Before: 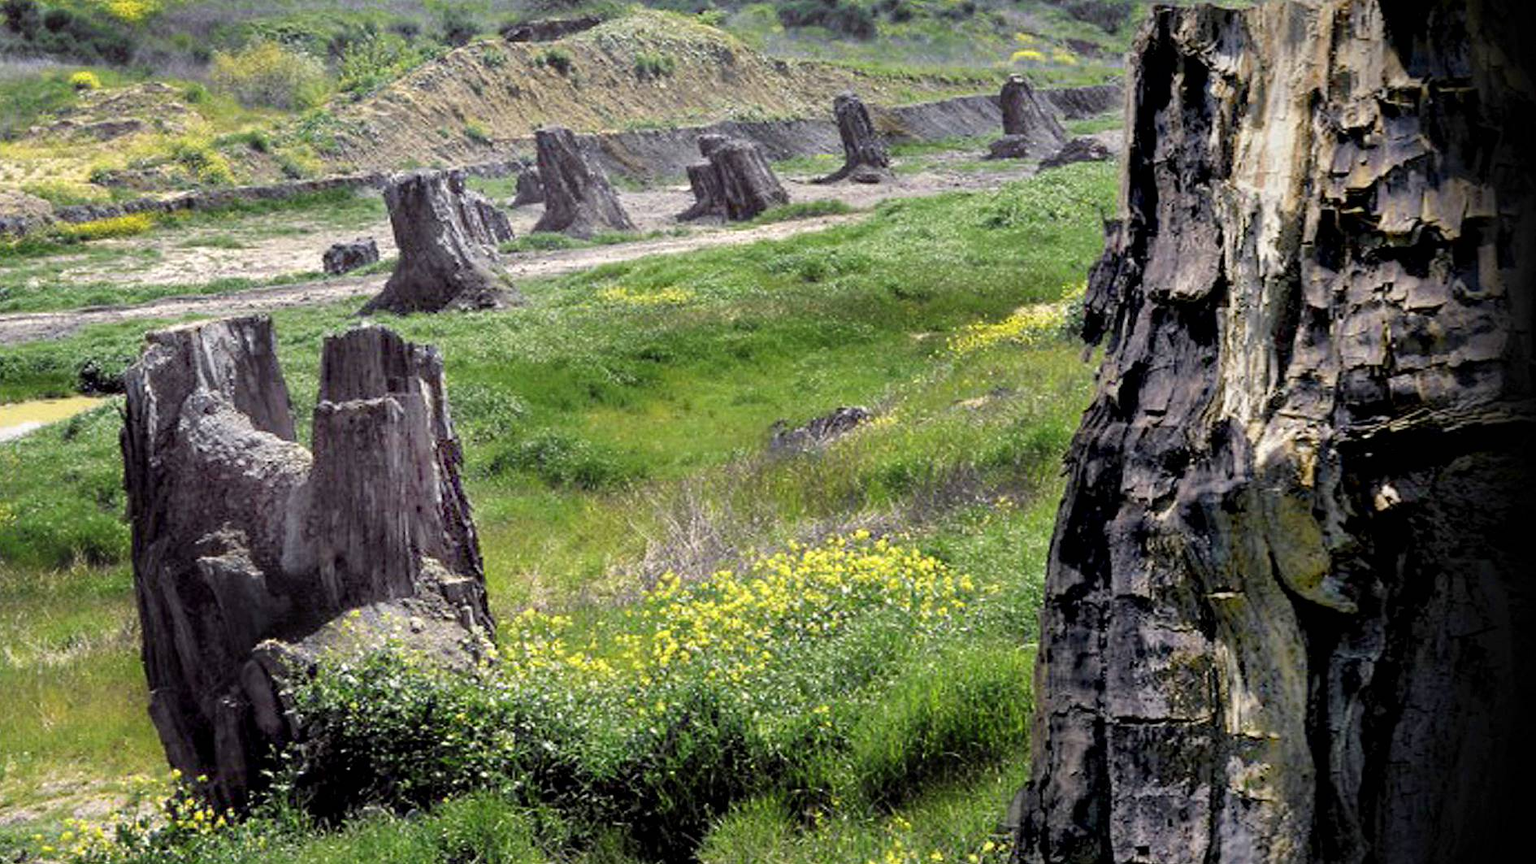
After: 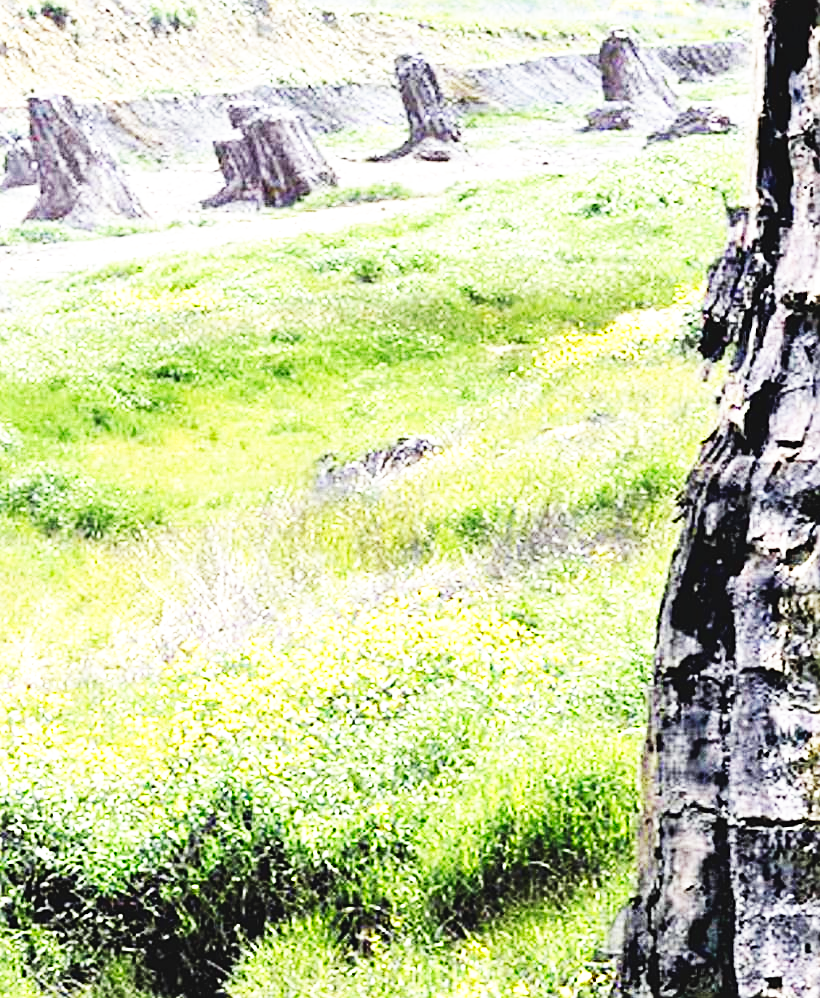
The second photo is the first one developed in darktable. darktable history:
tone equalizer: on, module defaults
exposure: black level correction -0.005, exposure 1 EV, compensate highlight preservation false
base curve: curves: ch0 [(0, 0) (0.007, 0.004) (0.027, 0.03) (0.046, 0.07) (0.207, 0.54) (0.442, 0.872) (0.673, 0.972) (1, 1)], preserve colors none
sharpen: on, module defaults
white balance: red 0.978, blue 0.999
crop: left 33.452%, top 6.025%, right 23.155%
